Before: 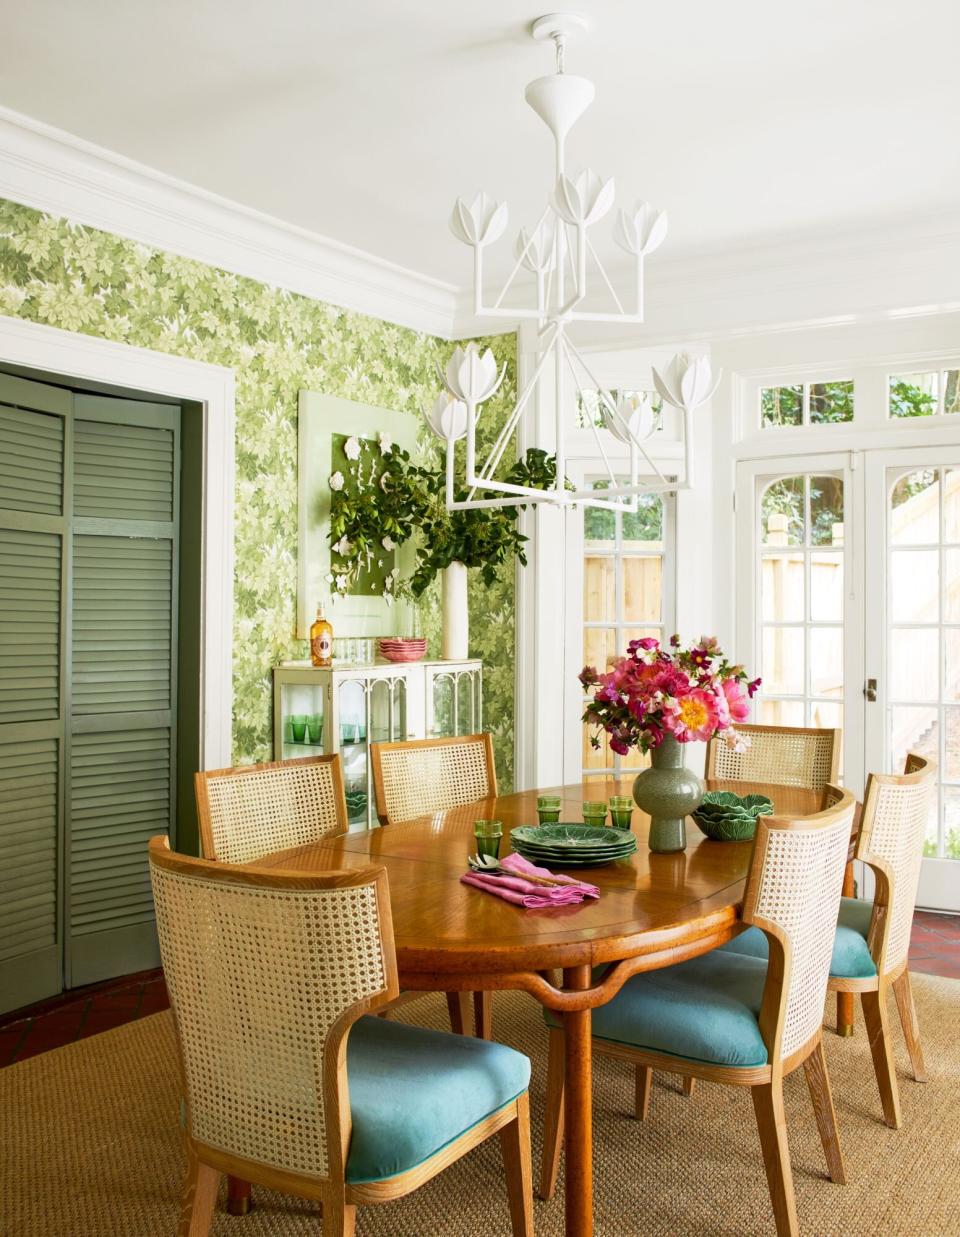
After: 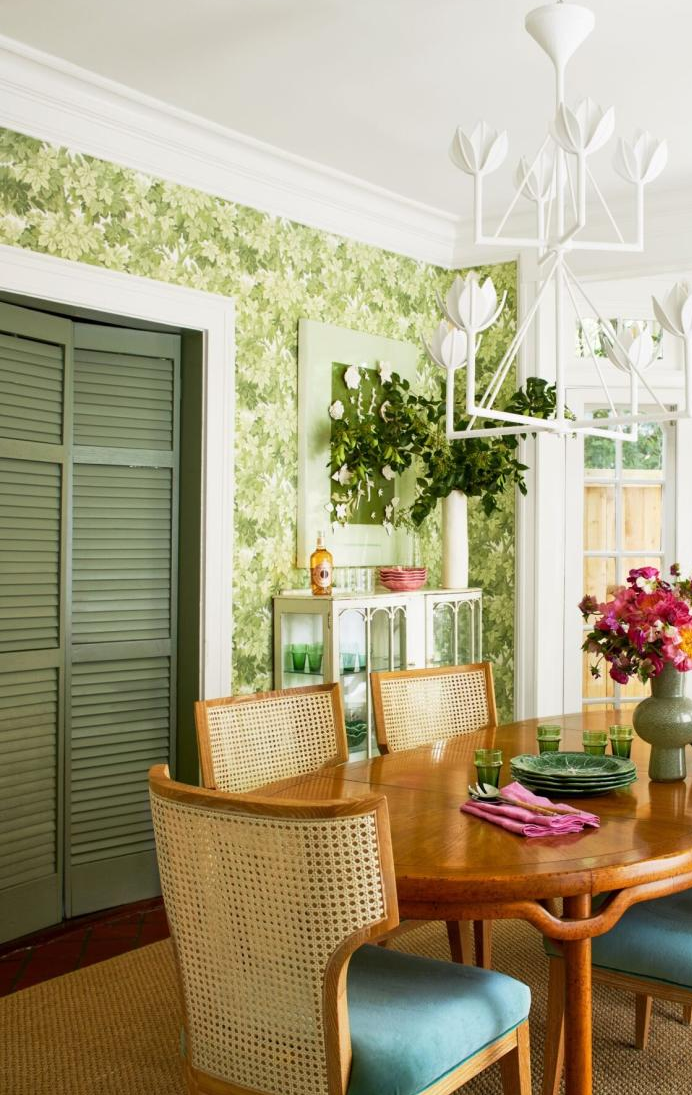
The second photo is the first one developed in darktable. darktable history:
crop: top 5.801%, right 27.871%, bottom 5.651%
